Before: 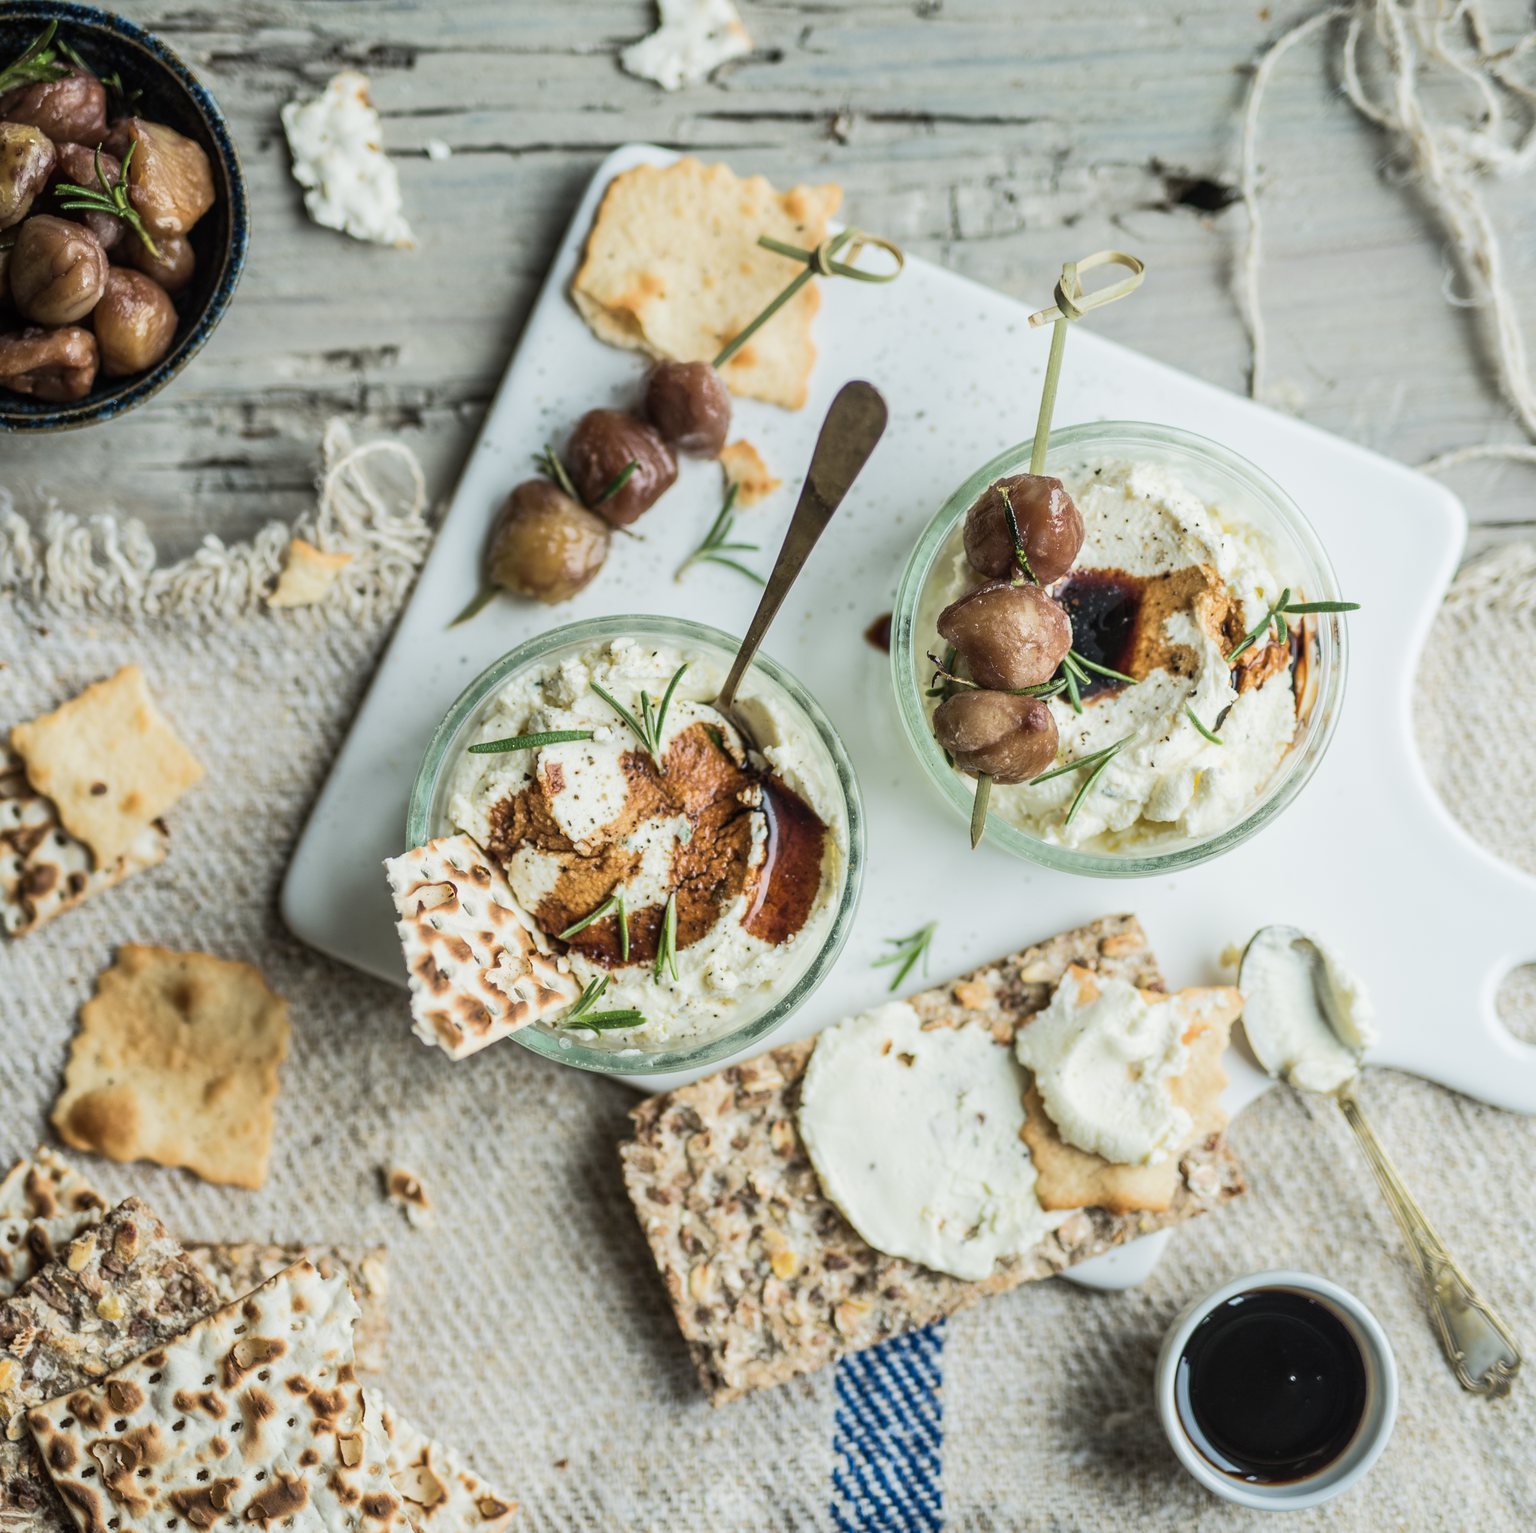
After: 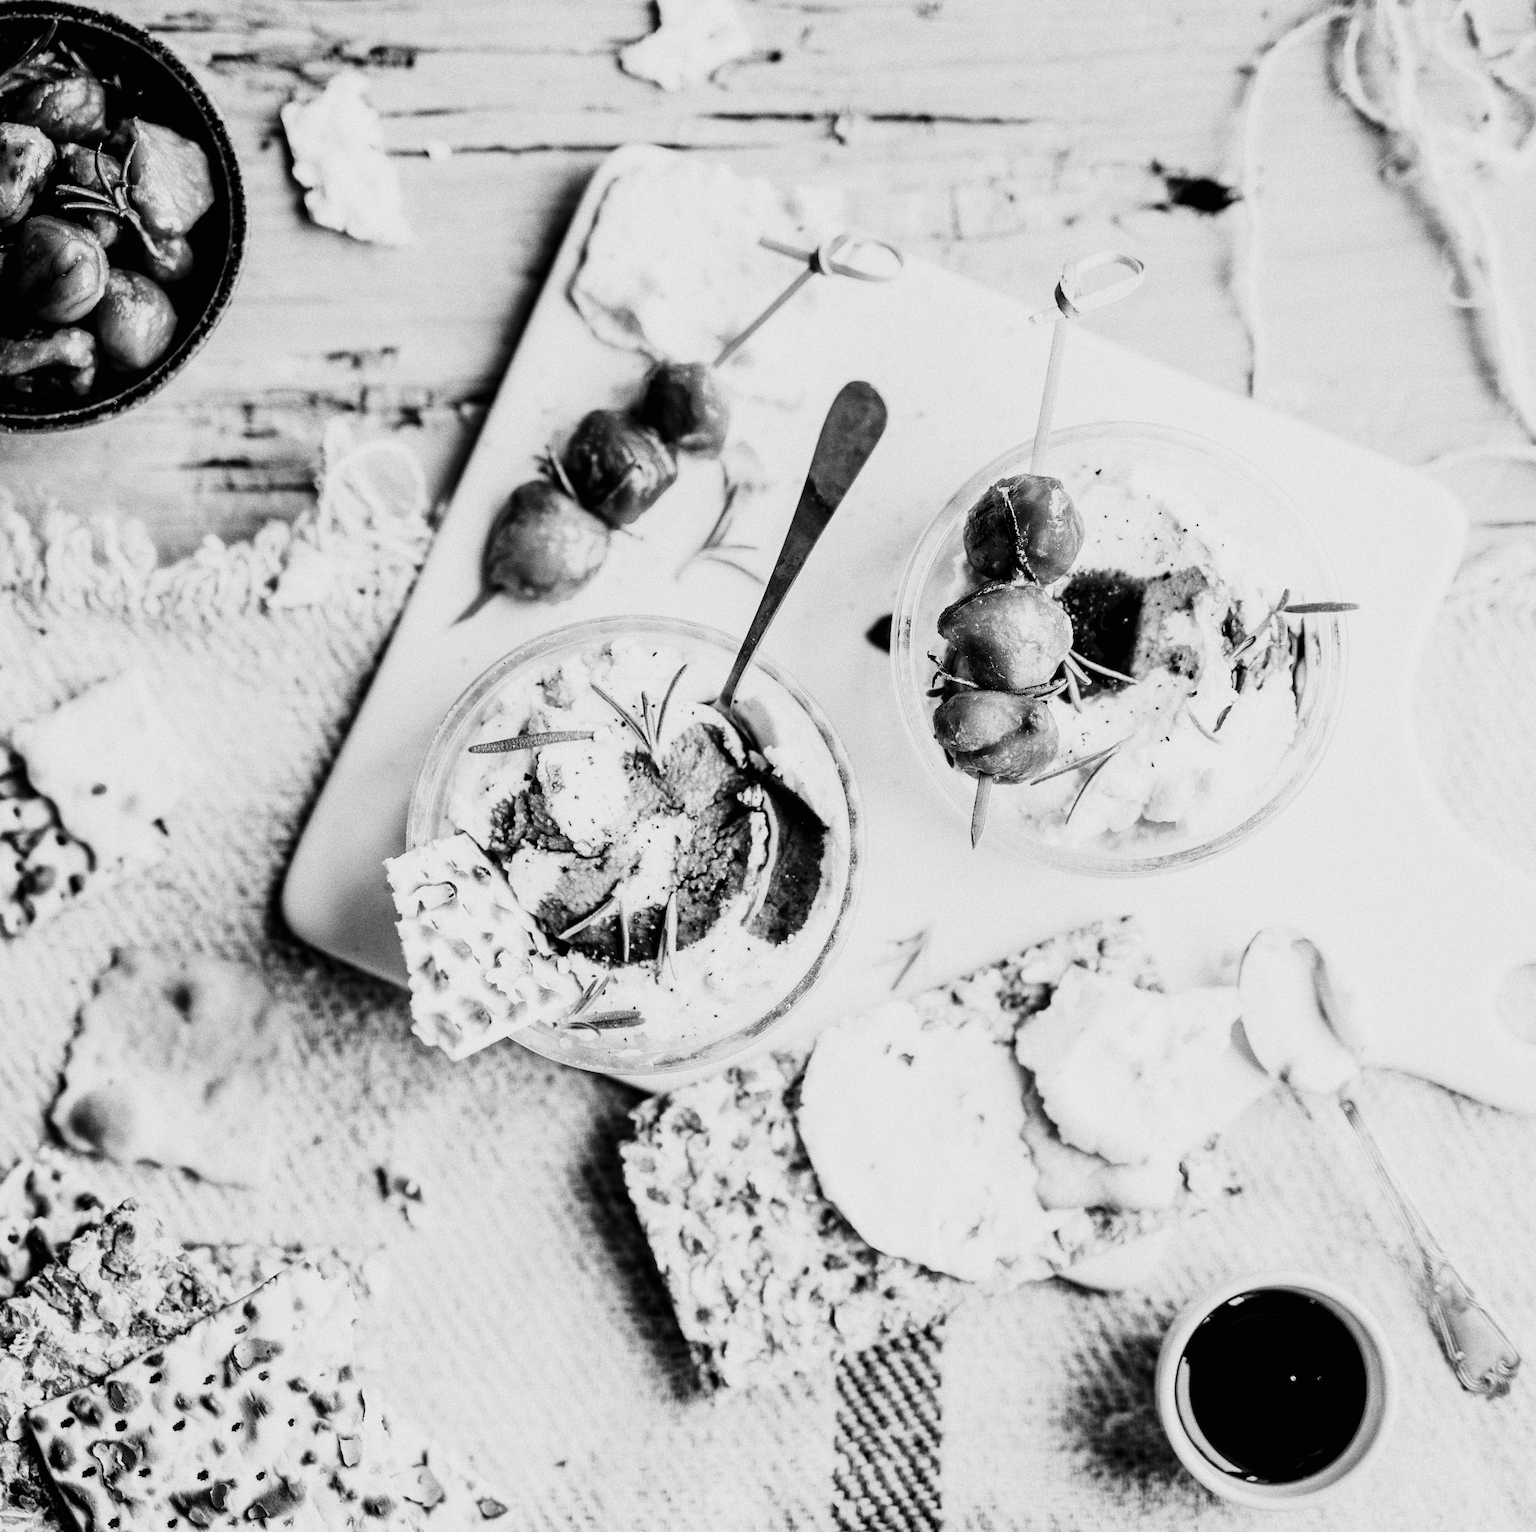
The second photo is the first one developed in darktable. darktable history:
tone curve: curves: ch0 [(0, 0) (0.11, 0.081) (0.256, 0.259) (0.398, 0.475) (0.498, 0.611) (0.65, 0.757) (0.835, 0.883) (1, 0.961)]; ch1 [(0, 0) (0.346, 0.307) (0.408, 0.369) (0.453, 0.457) (0.482, 0.479) (0.502, 0.498) (0.521, 0.51) (0.553, 0.554) (0.618, 0.65) (0.693, 0.727) (1, 1)]; ch2 [(0, 0) (0.366, 0.337) (0.434, 0.46) (0.485, 0.494) (0.5, 0.494) (0.511, 0.508) (0.537, 0.55) (0.579, 0.599) (0.621, 0.693) (1, 1)], color space Lab, independent channels, preserve colors none
white balance: red 0.871, blue 1.249
color balance: lift [1, 1.015, 1.004, 0.985], gamma [1, 0.958, 0.971, 1.042], gain [1, 0.956, 0.977, 1.044]
monochrome: on, module defaults
color balance rgb: shadows lift › chroma 3%, shadows lift › hue 280.8°, power › hue 330°, highlights gain › chroma 3%, highlights gain › hue 75.6°, global offset › luminance -1%, perceptual saturation grading › global saturation 20%, perceptual saturation grading › highlights -25%, perceptual saturation grading › shadows 50%, global vibrance 20%
grain: coarseness 0.09 ISO, strength 40%
filmic rgb: black relative exposure -7.65 EV, white relative exposure 4.56 EV, hardness 3.61, contrast 1.25
levels: levels [0, 0.43, 0.984]
